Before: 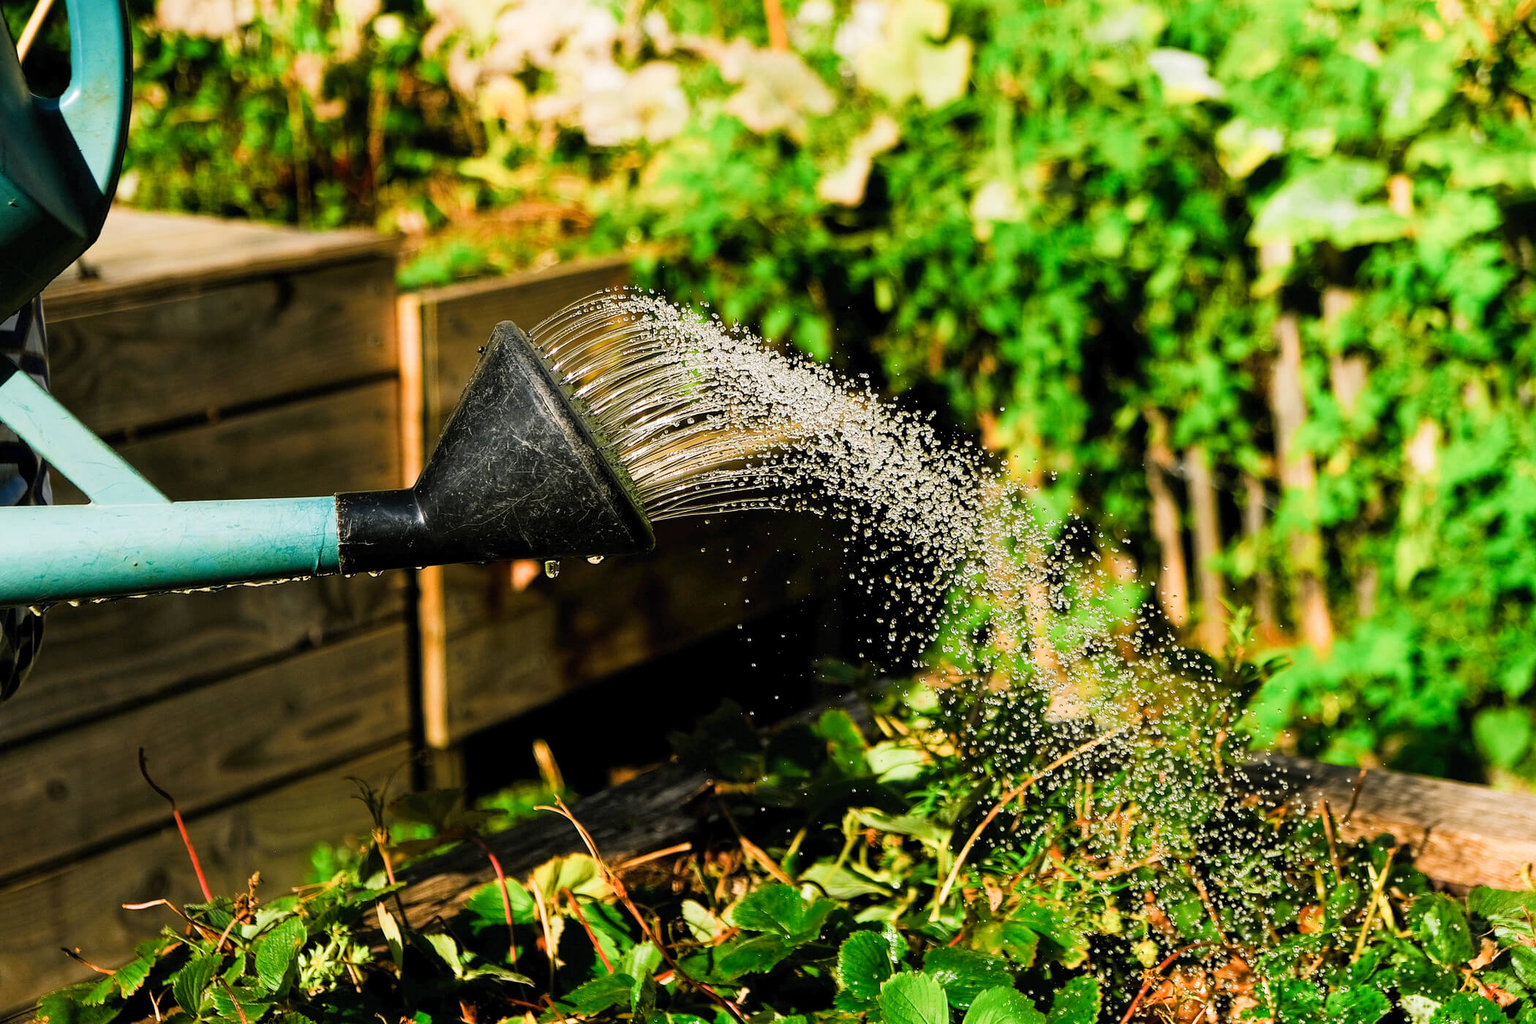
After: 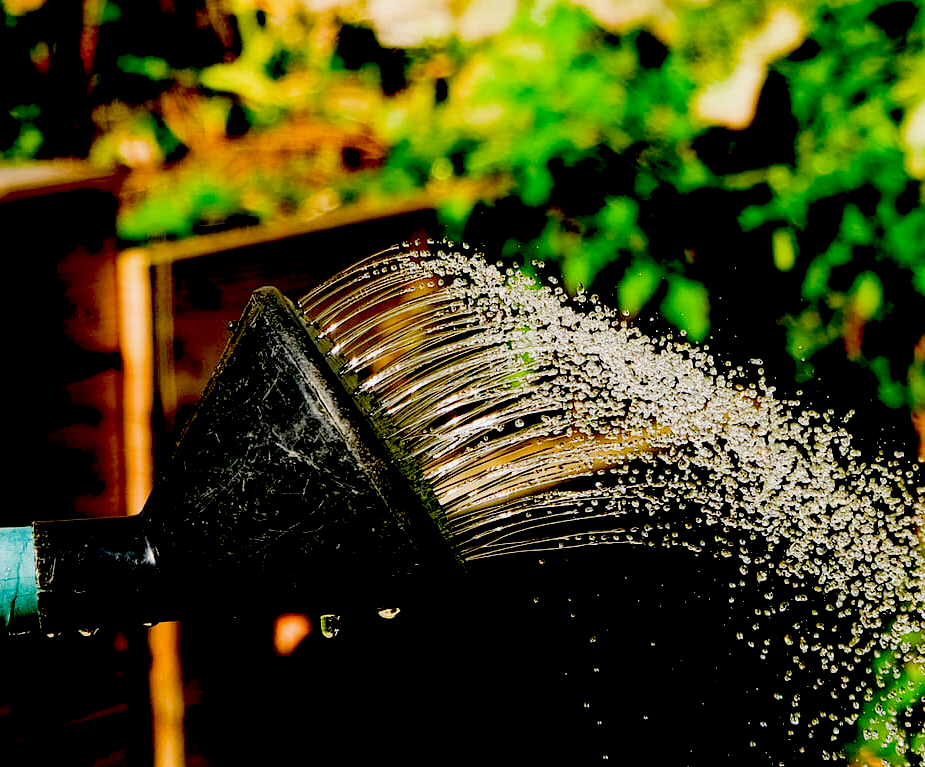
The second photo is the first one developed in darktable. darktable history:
crop: left 20.248%, top 10.86%, right 35.675%, bottom 34.321%
exposure: black level correction 0.1, exposure -0.092 EV, compensate highlight preservation false
